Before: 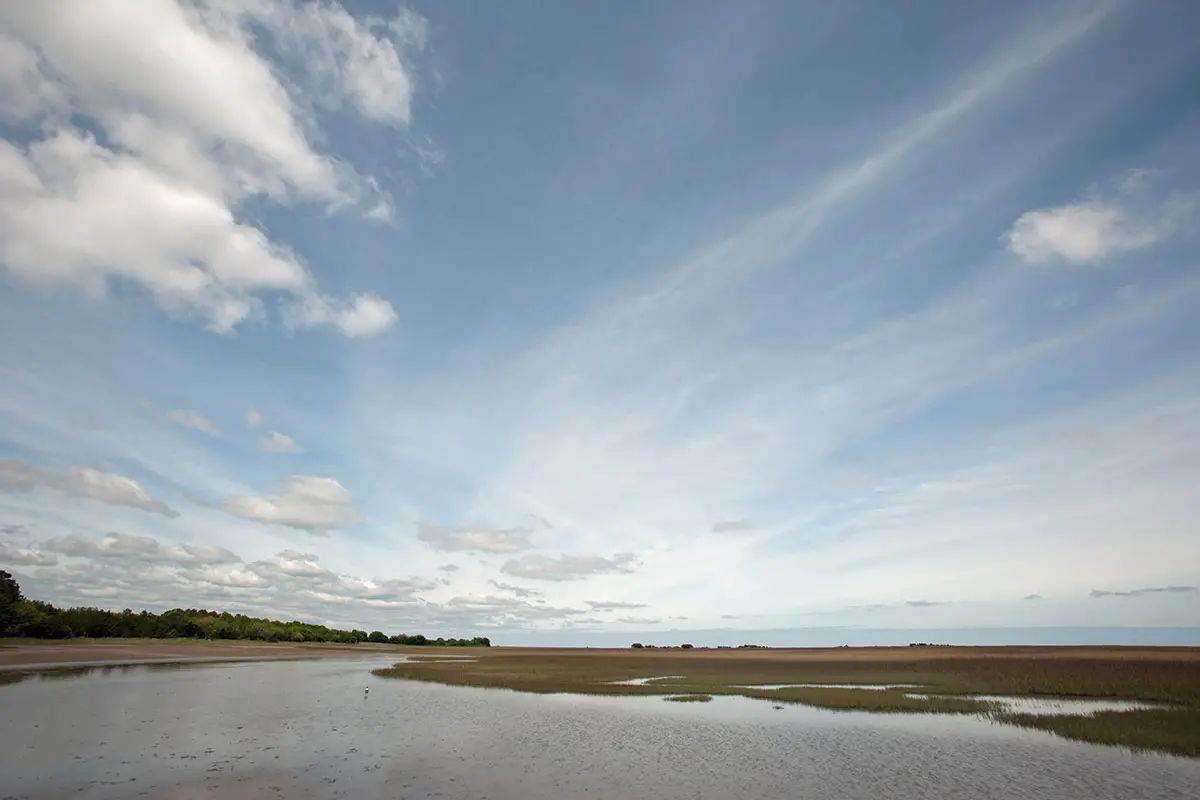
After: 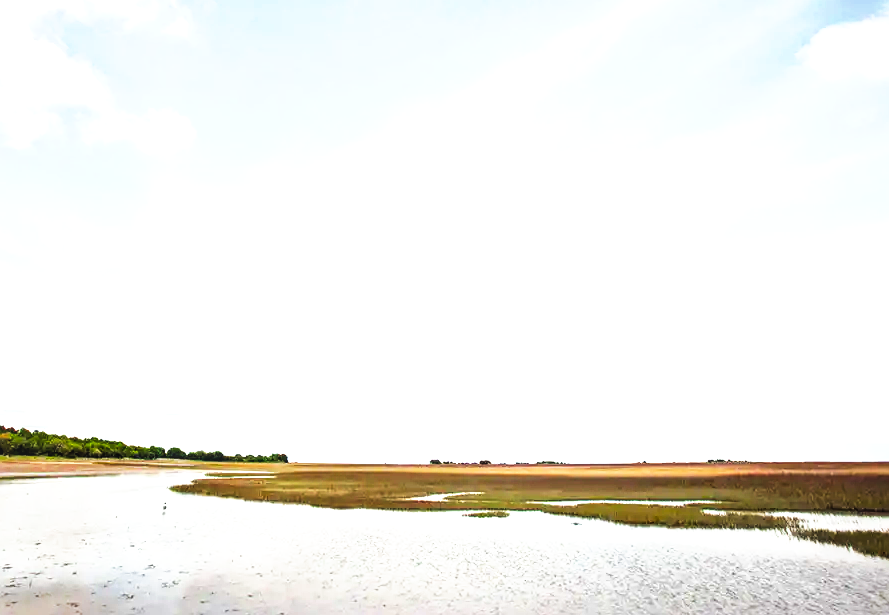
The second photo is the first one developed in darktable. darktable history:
tone curve: curves: ch0 [(0, 0) (0.003, 0.007) (0.011, 0.009) (0.025, 0.01) (0.044, 0.012) (0.069, 0.013) (0.1, 0.014) (0.136, 0.021) (0.177, 0.038) (0.224, 0.06) (0.277, 0.099) (0.335, 0.16) (0.399, 0.227) (0.468, 0.329) (0.543, 0.45) (0.623, 0.594) (0.709, 0.756) (0.801, 0.868) (0.898, 0.971) (1, 1)], preserve colors none
local contrast: on, module defaults
exposure: black level correction 0, exposure 1.61 EV, compensate highlight preservation false
crop: left 16.863%, top 23.091%, right 9.037%
